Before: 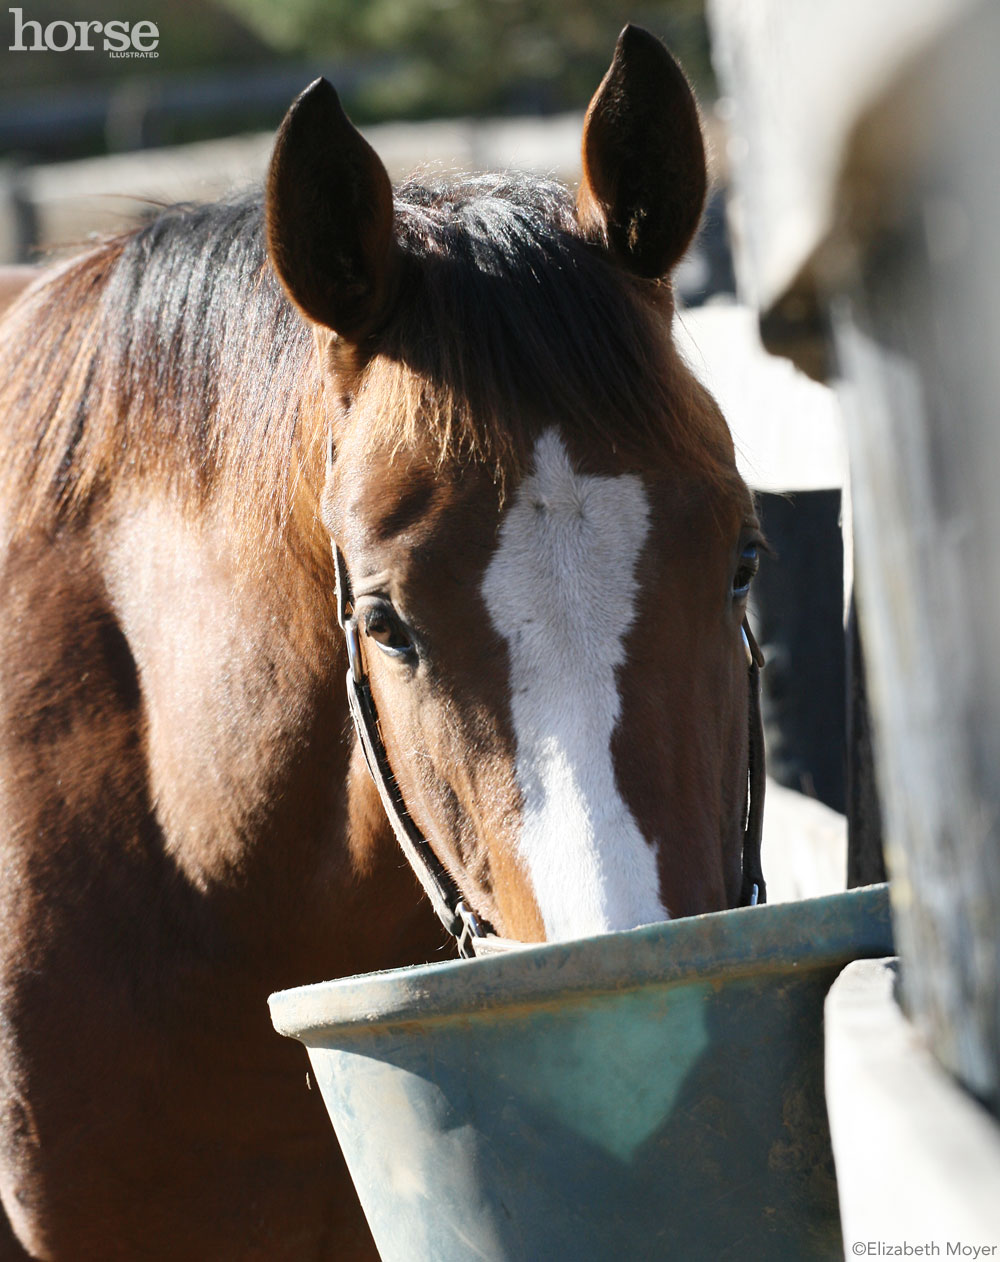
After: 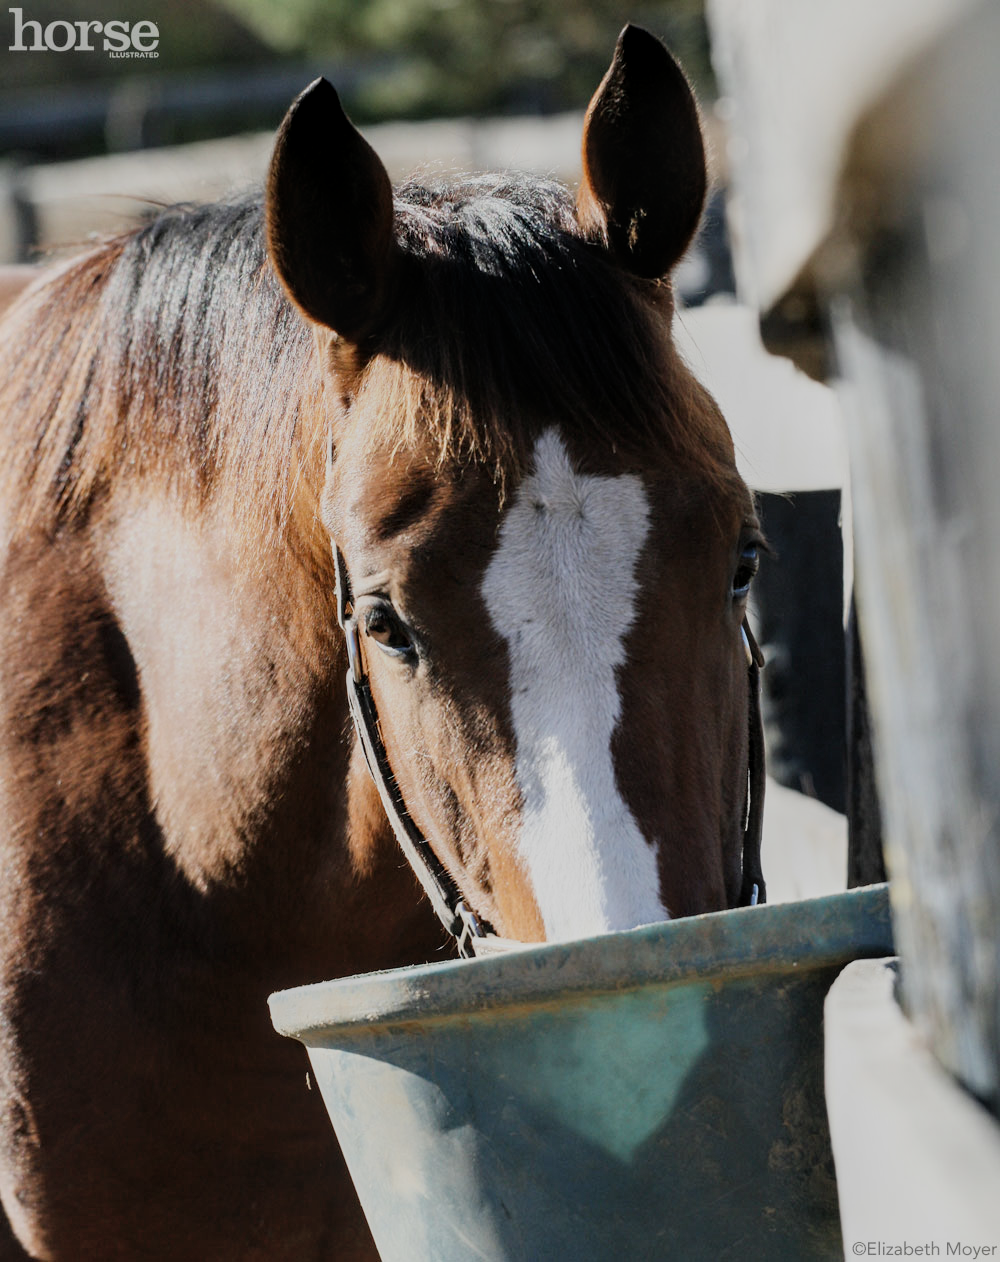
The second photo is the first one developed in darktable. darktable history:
local contrast: on, module defaults
filmic rgb: black relative exposure -8.54 EV, white relative exposure 5.52 EV, hardness 3.39, contrast 1.016
